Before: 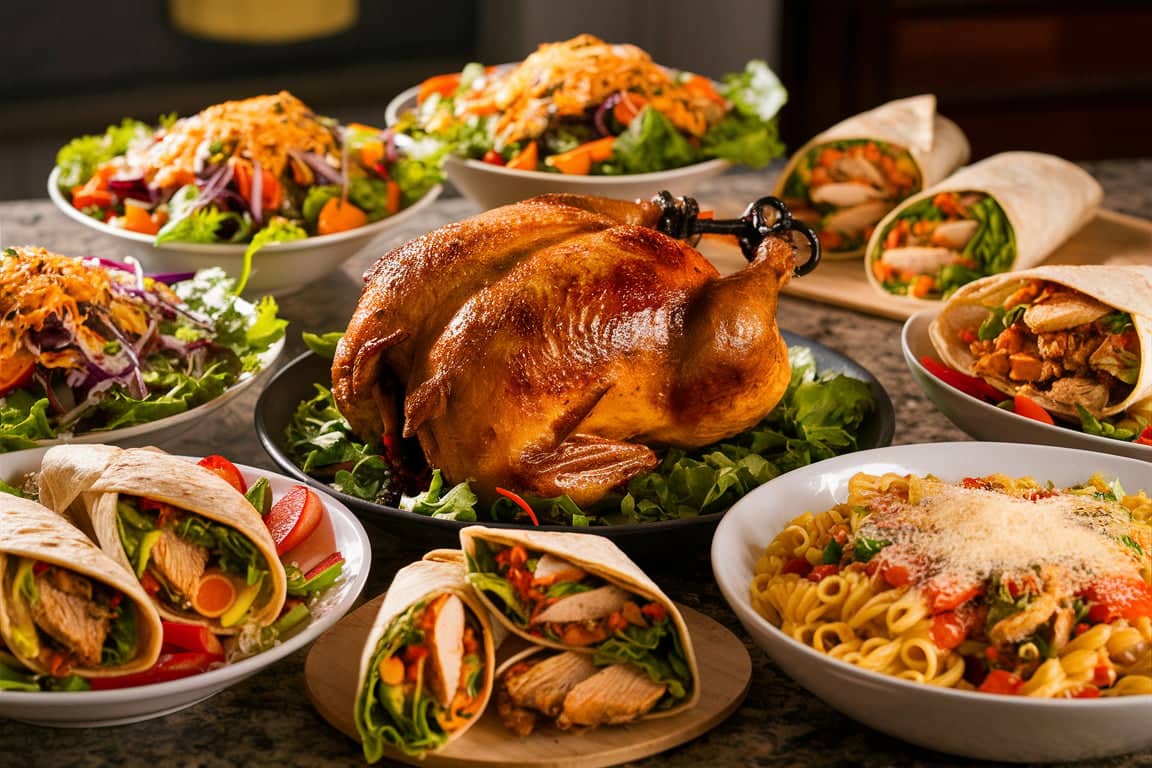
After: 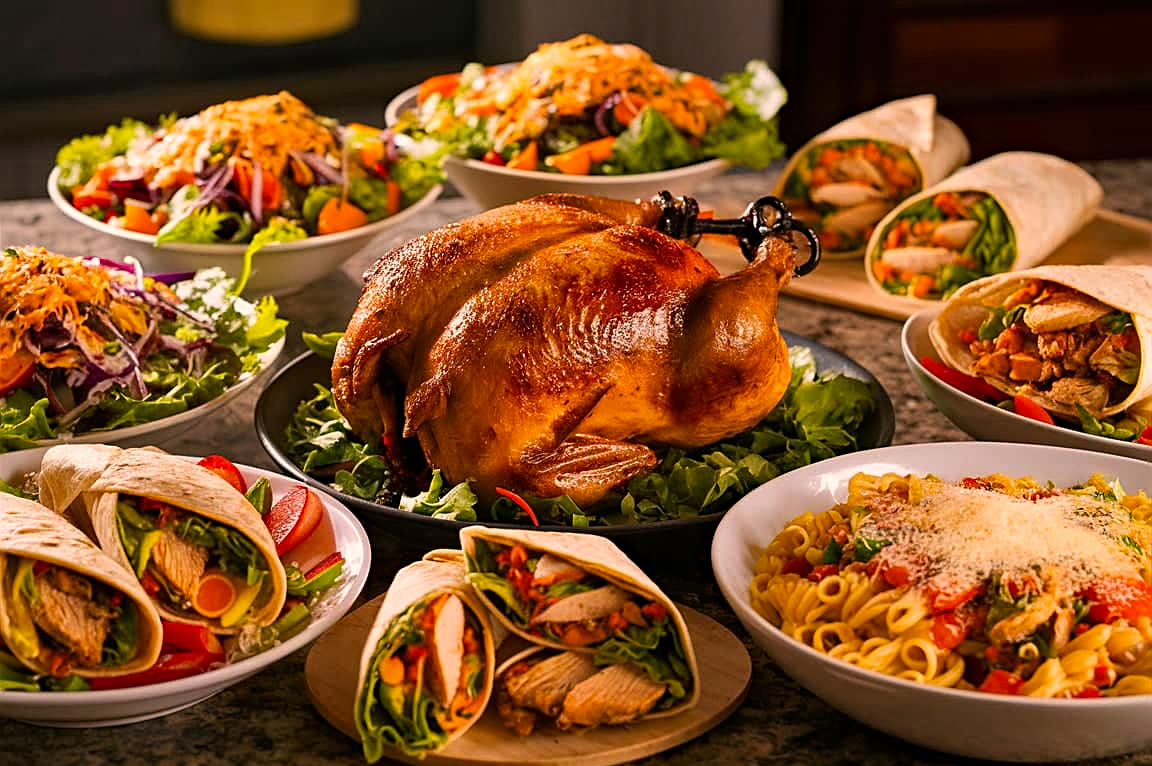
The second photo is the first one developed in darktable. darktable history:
sharpen: on, module defaults
color correction: highlights a* 11.96, highlights b* 11.58
white balance: red 0.986, blue 1.01
crop: top 0.05%, bottom 0.098%
haze removal: compatibility mode true, adaptive false
